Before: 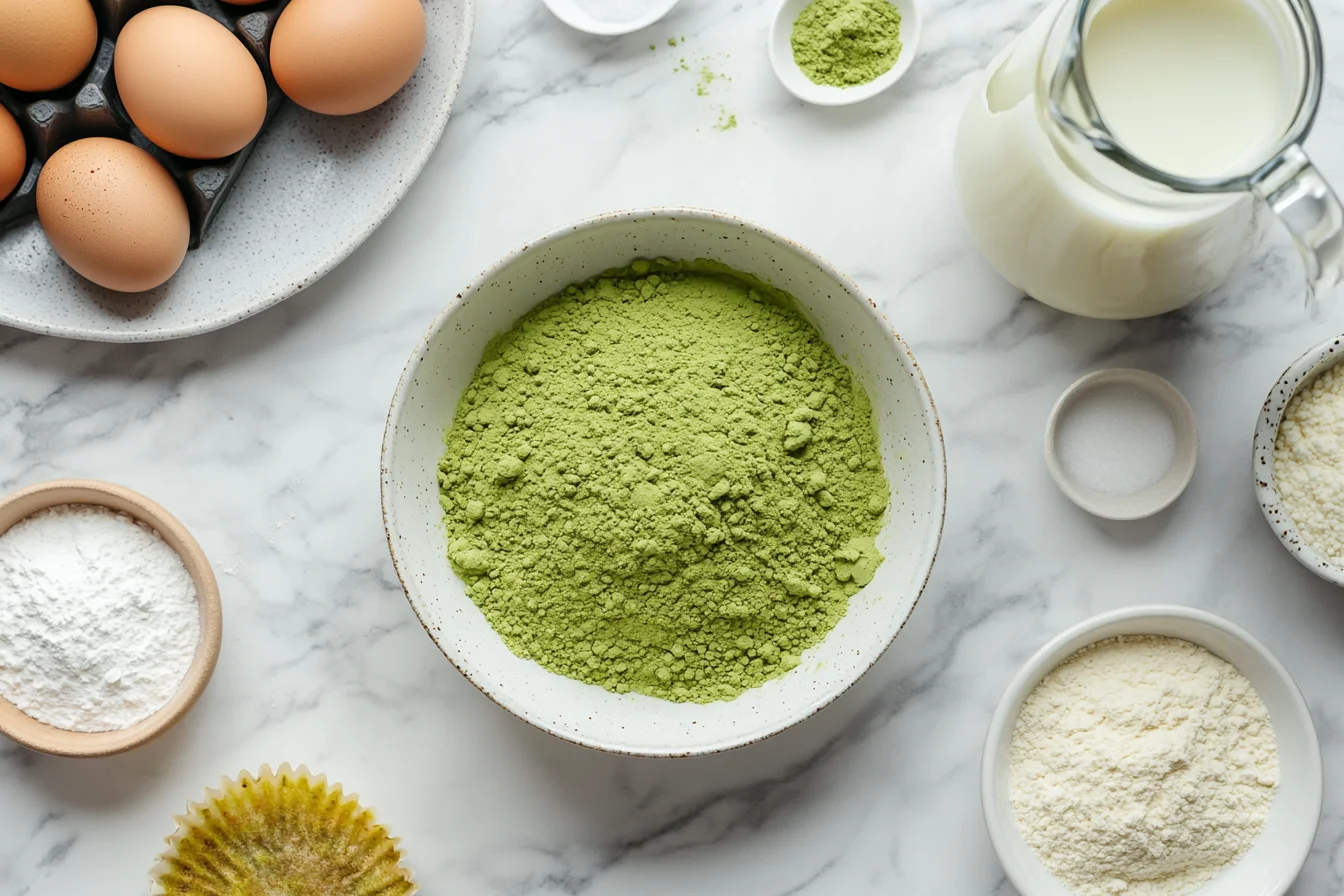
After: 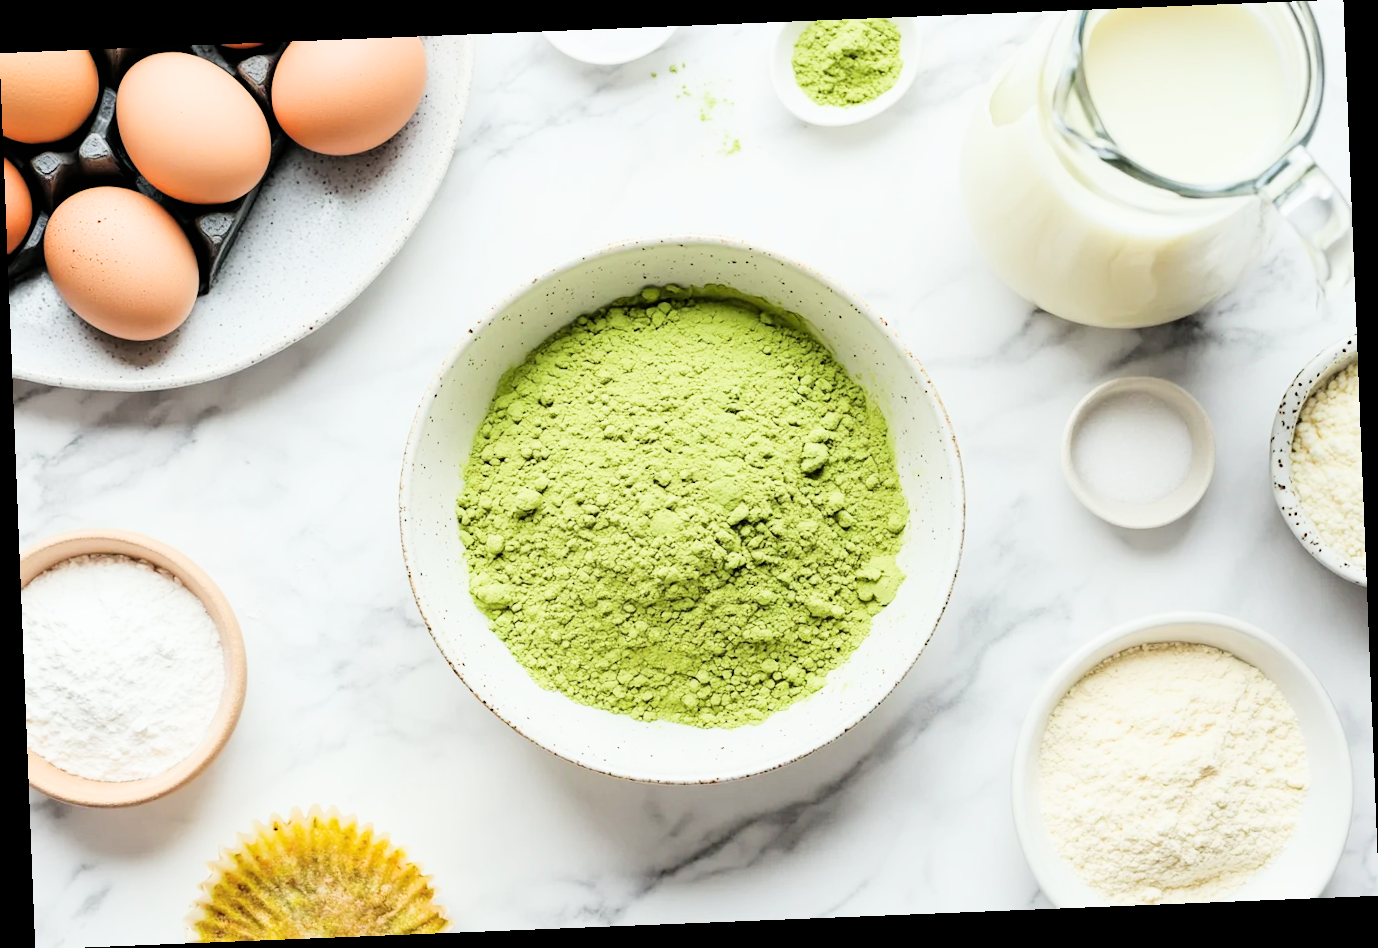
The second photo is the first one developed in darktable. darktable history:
filmic rgb: black relative exposure -5 EV, hardness 2.88, contrast 1.3
rotate and perspective: rotation -2.29°, automatic cropping off
exposure: black level correction 0, exposure 1.2 EV, compensate highlight preservation false
